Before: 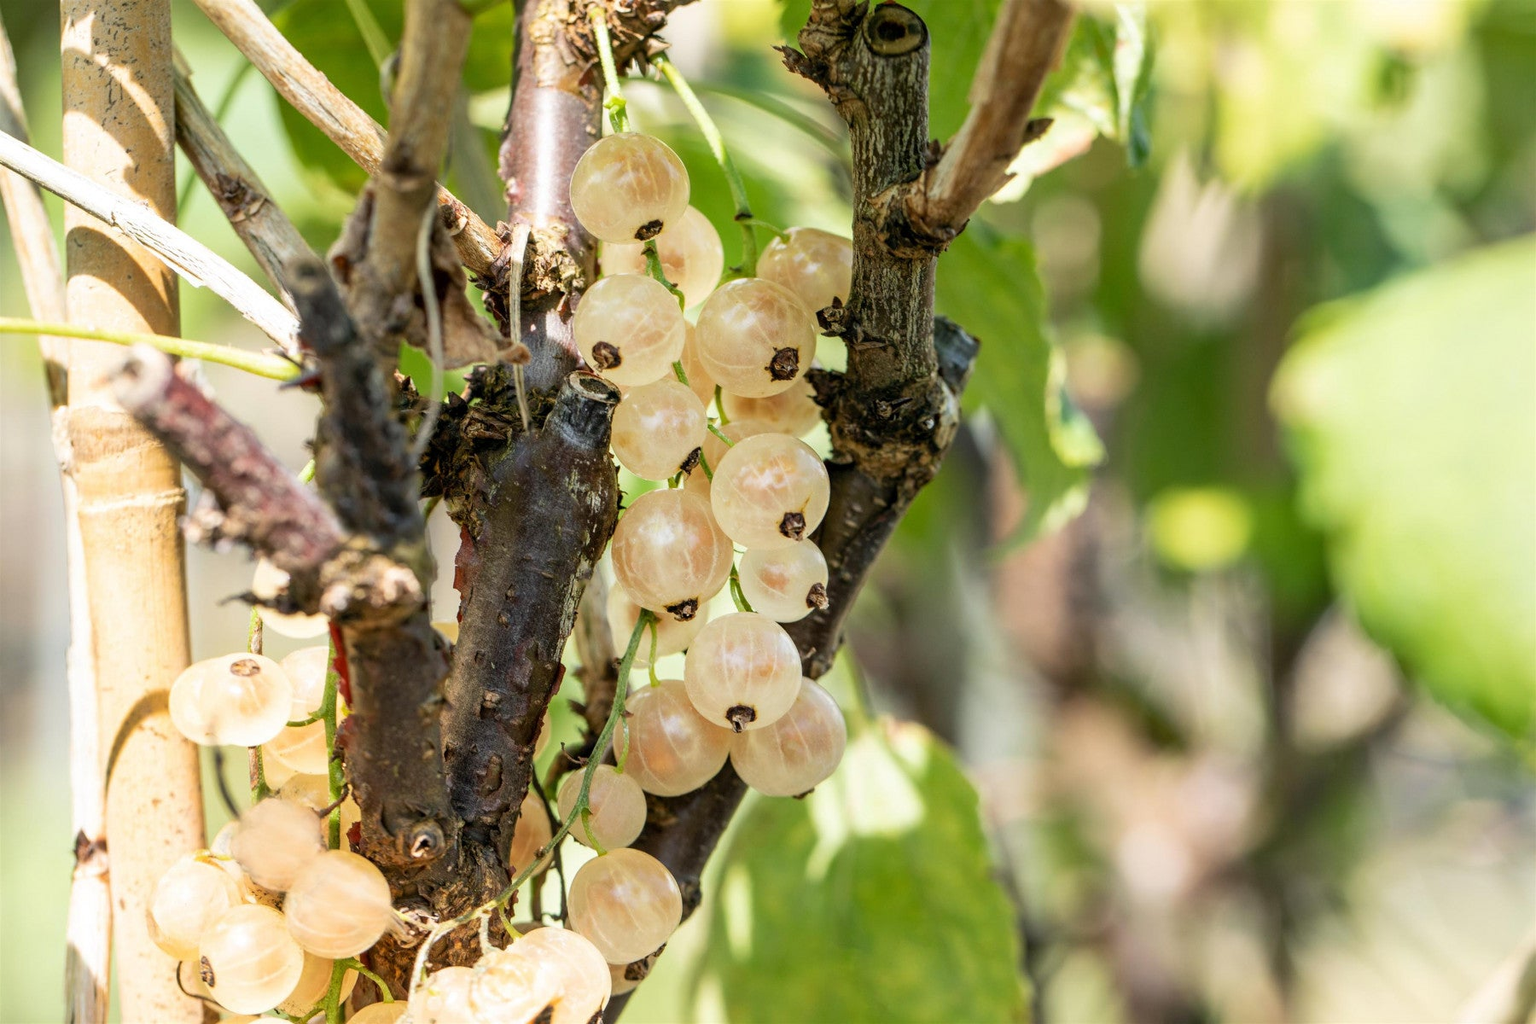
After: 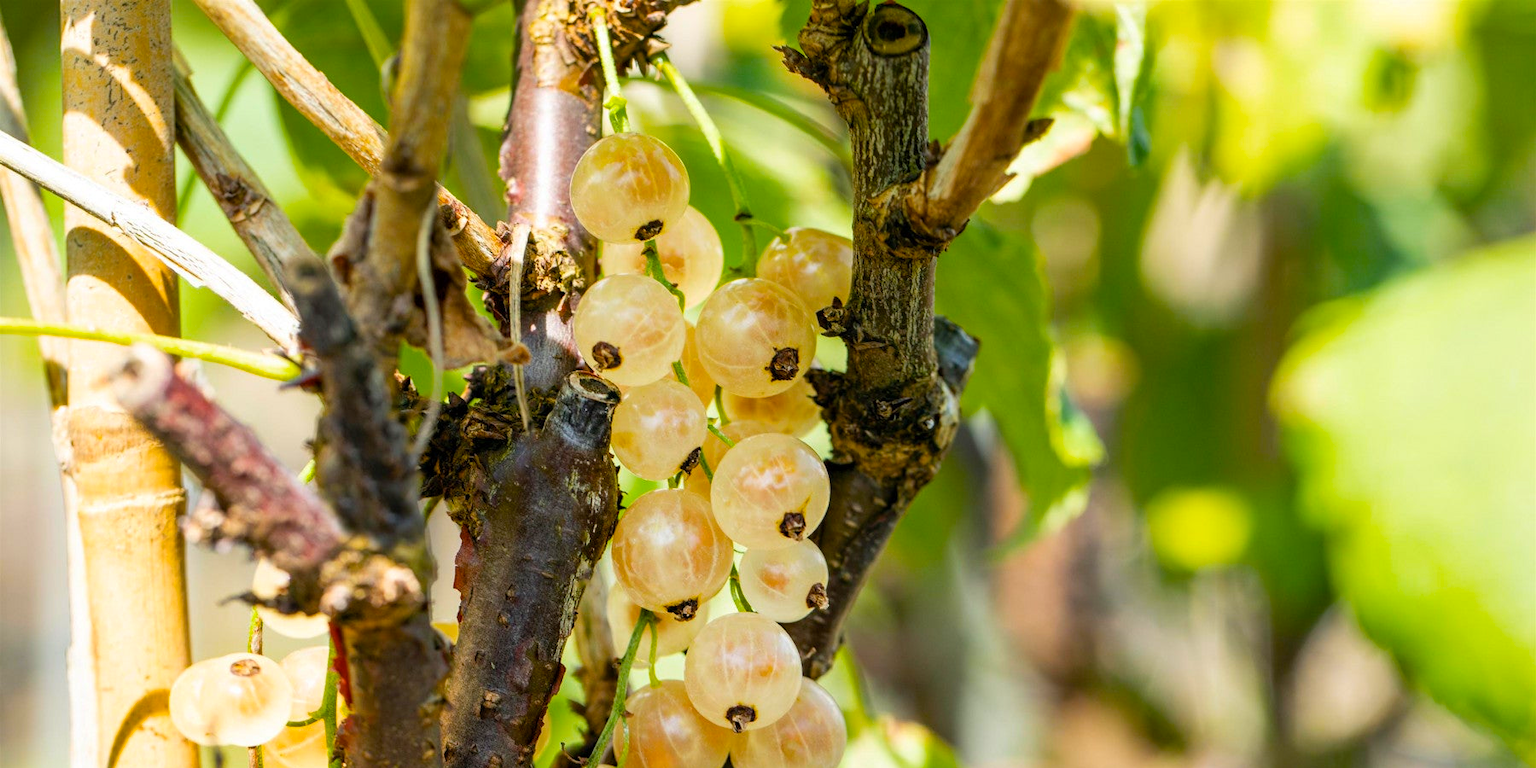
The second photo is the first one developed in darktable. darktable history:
color balance rgb: linear chroma grading › global chroma 15%, perceptual saturation grading › global saturation 30%
crop: bottom 24.967%
